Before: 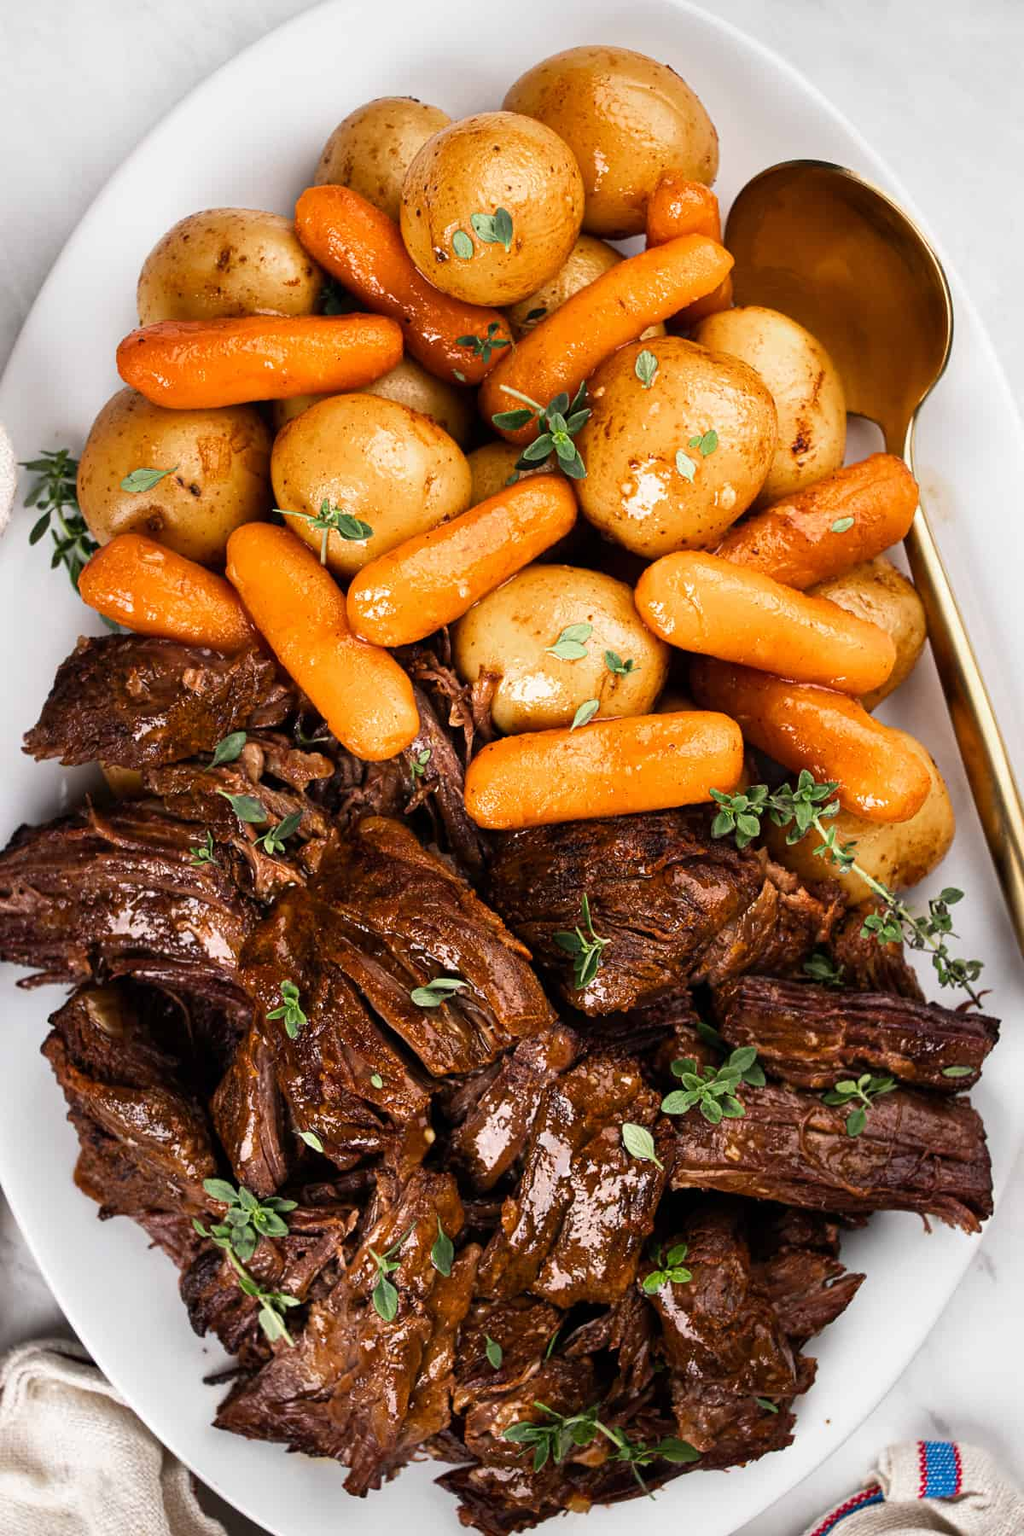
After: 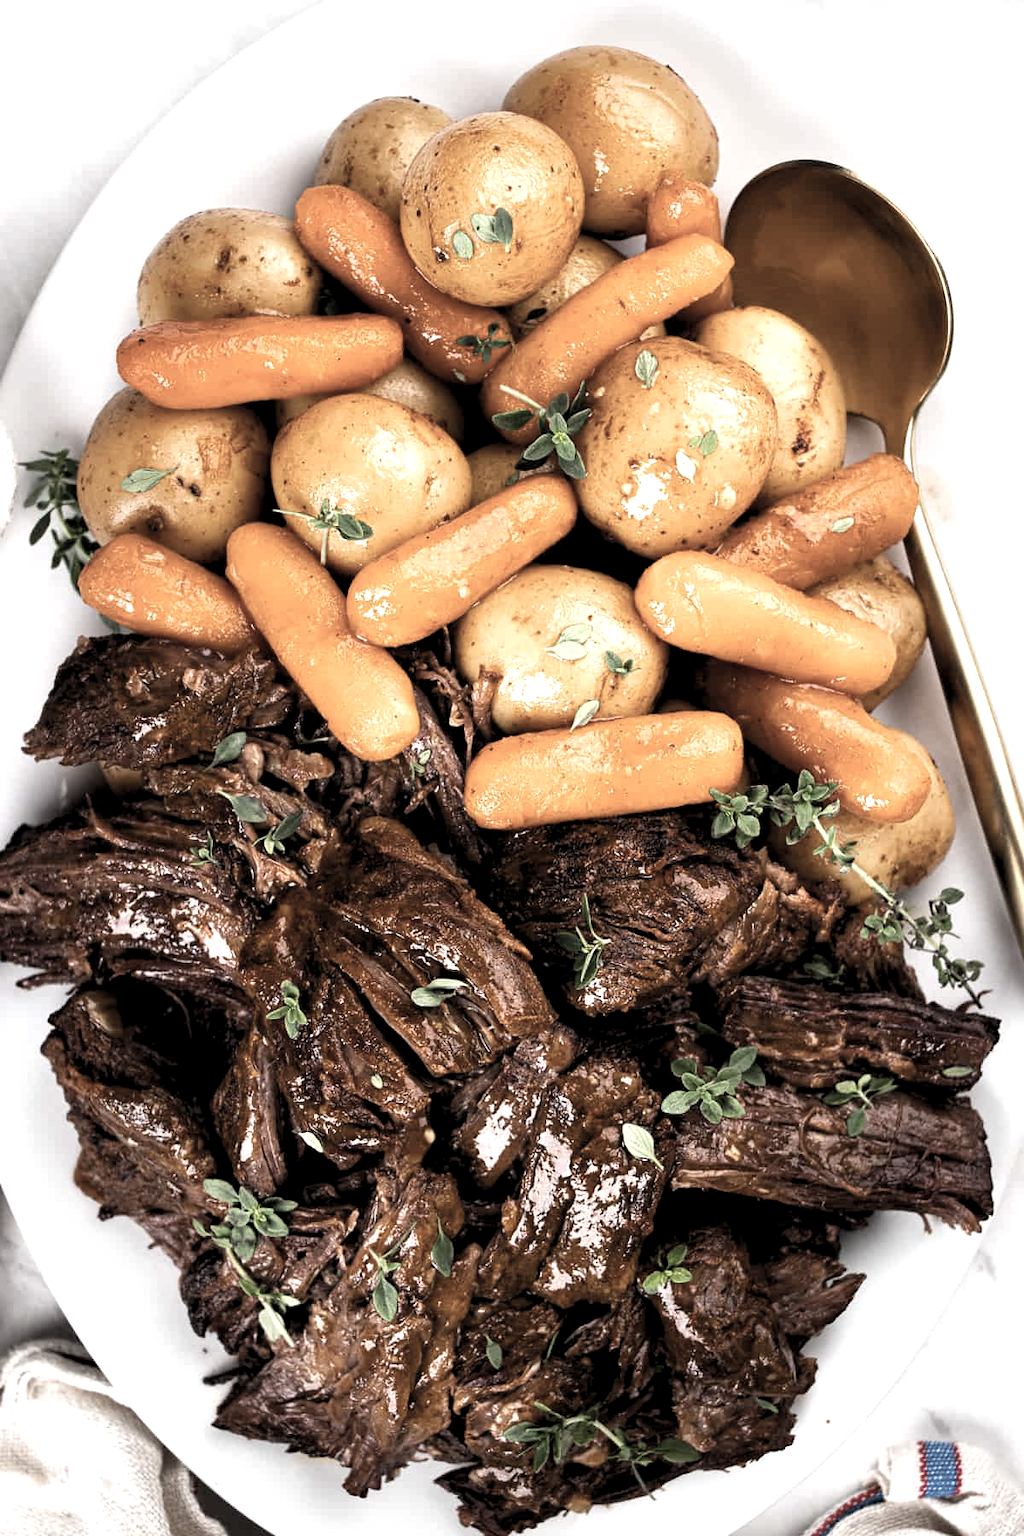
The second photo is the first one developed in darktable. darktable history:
exposure: black level correction 0.001, exposure 0.191 EV, compensate highlight preservation false
color correction: saturation 0.5
levels: levels [0.055, 0.477, 0.9]
